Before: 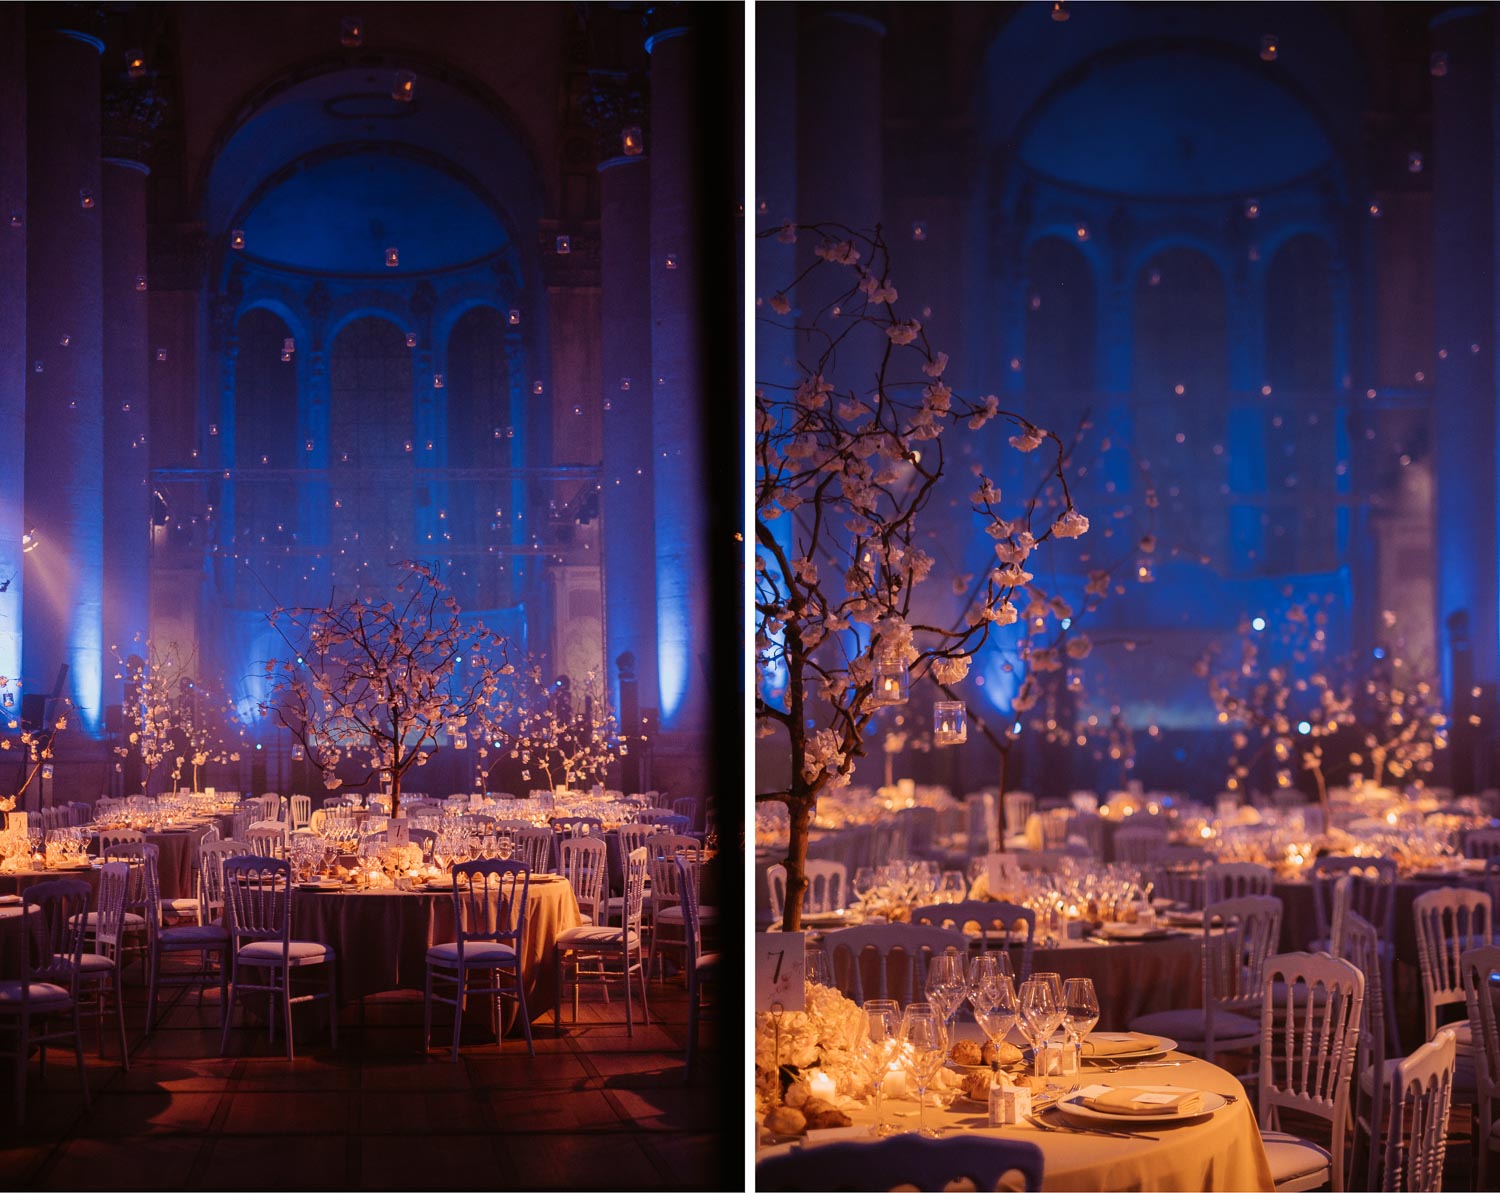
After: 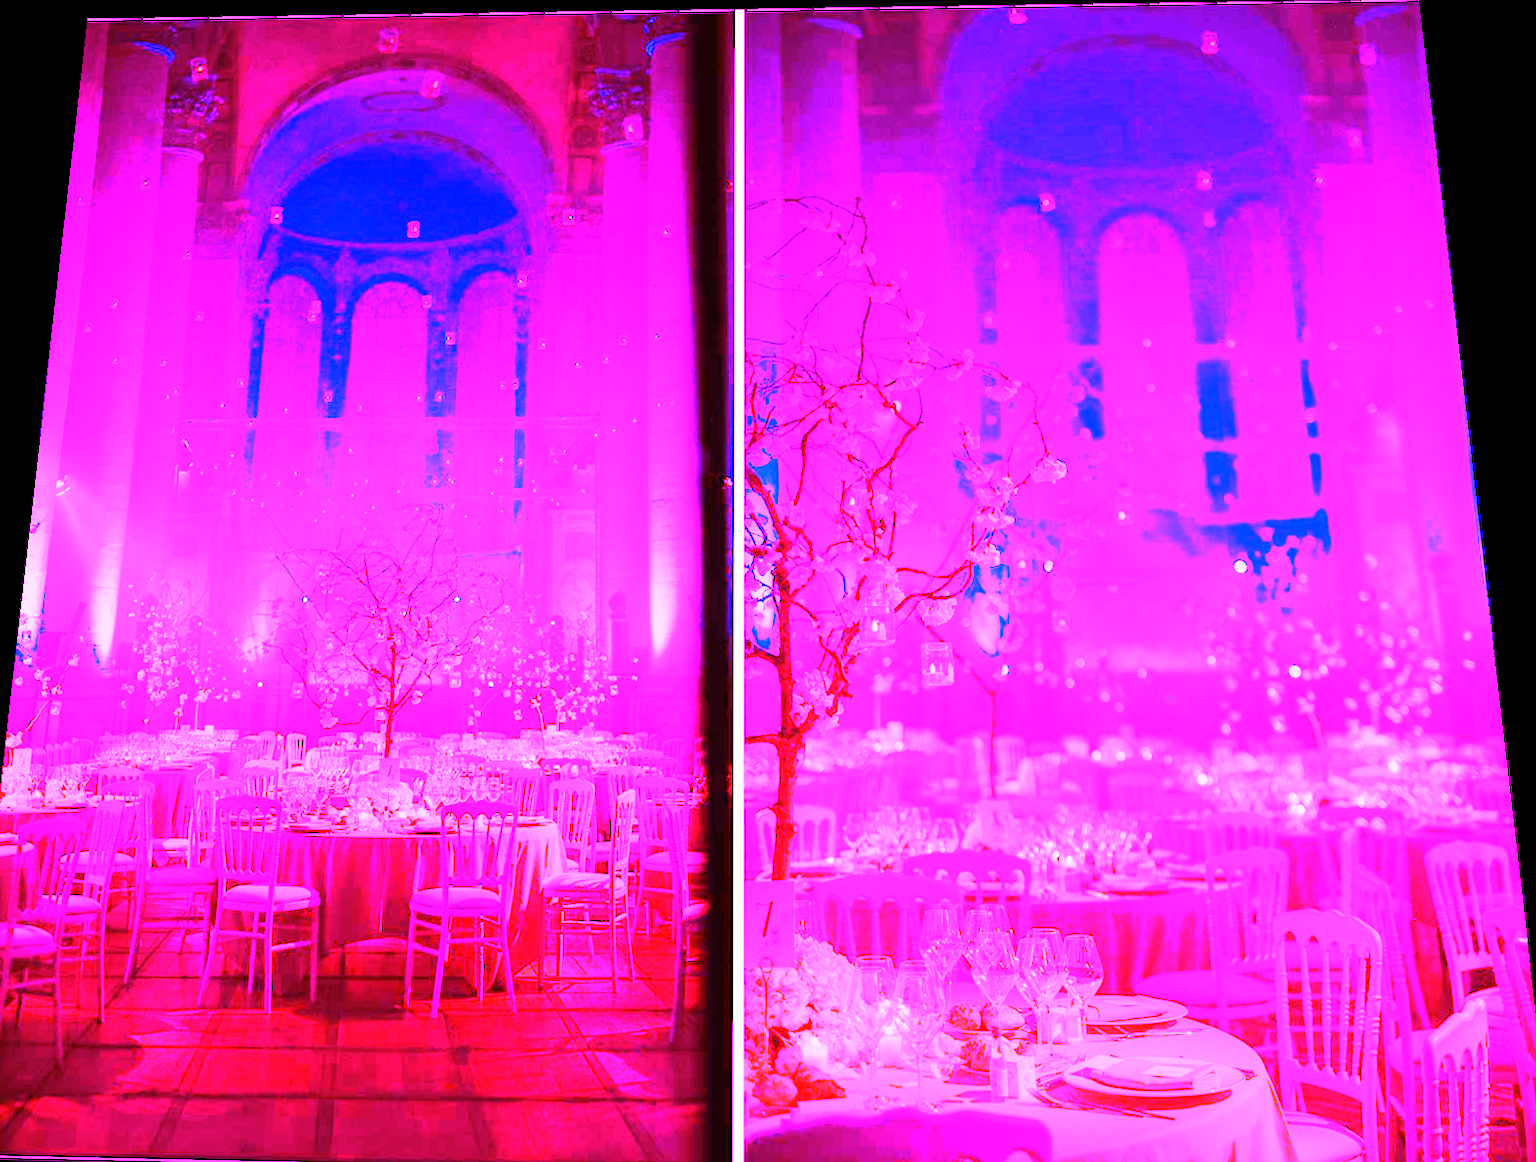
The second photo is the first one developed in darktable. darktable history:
rotate and perspective: rotation 0.128°, lens shift (vertical) -0.181, lens shift (horizontal) -0.044, shear 0.001, automatic cropping off
crop and rotate: left 2.536%, right 1.107%, bottom 2.246%
white balance: red 8, blue 8
